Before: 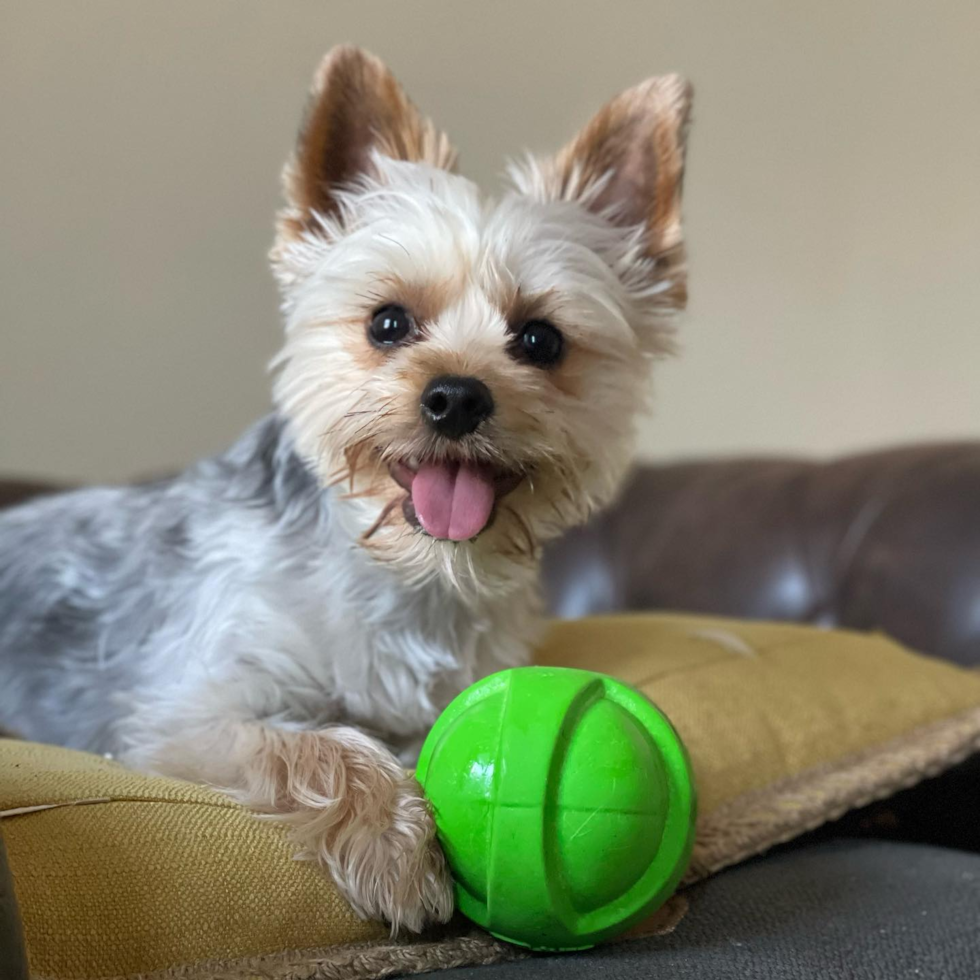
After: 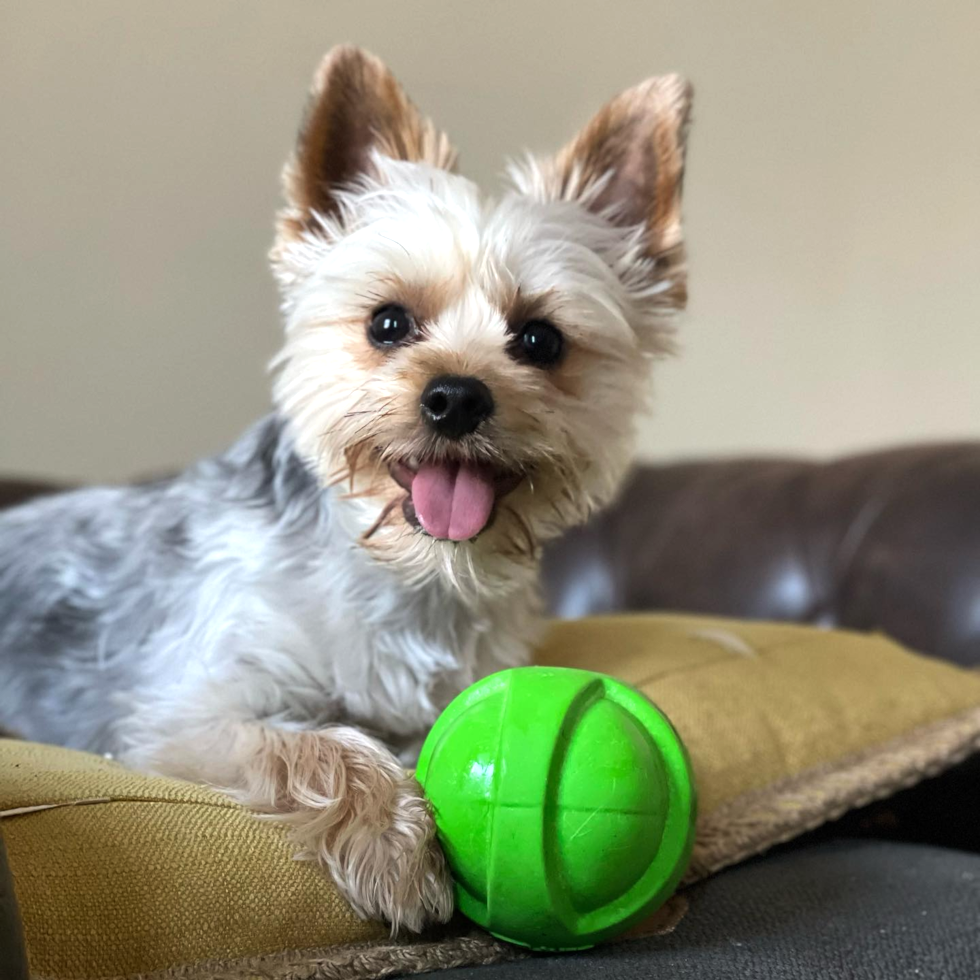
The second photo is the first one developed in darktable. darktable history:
tone equalizer: -8 EV -0.45 EV, -7 EV -0.383 EV, -6 EV -0.356 EV, -5 EV -0.246 EV, -3 EV 0.236 EV, -2 EV 0.332 EV, -1 EV 0.374 EV, +0 EV 0.406 EV, edges refinement/feathering 500, mask exposure compensation -1.57 EV, preserve details no
